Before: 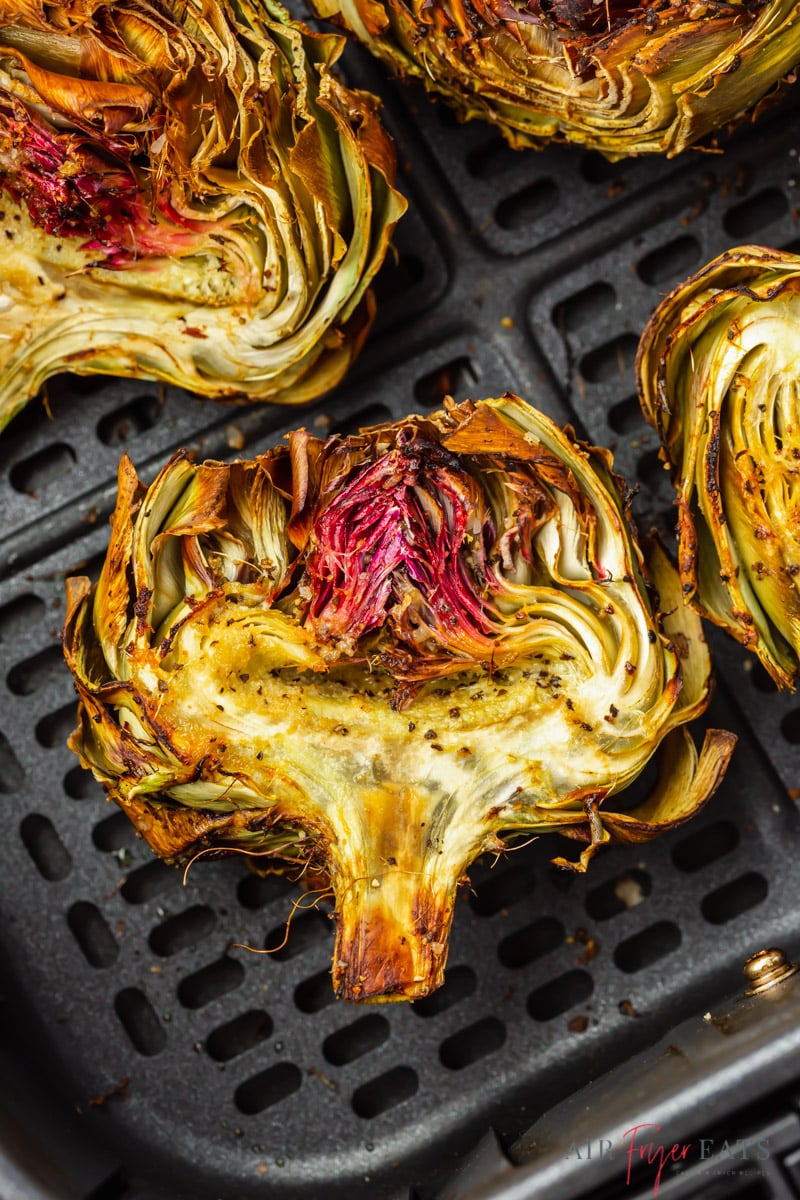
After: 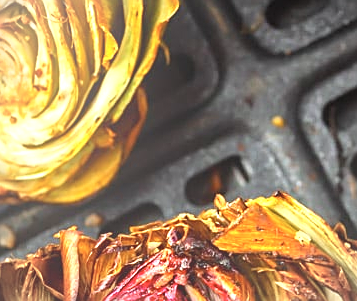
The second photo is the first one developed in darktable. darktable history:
contrast brightness saturation: saturation -0.05
bloom: on, module defaults
shadows and highlights: soften with gaussian
crop: left 28.64%, top 16.832%, right 26.637%, bottom 58.055%
exposure: black level correction 0, exposure 1.1 EV, compensate exposure bias true, compensate highlight preservation false
sharpen: on, module defaults
vignetting: brightness -0.167
white balance: red 0.978, blue 0.999
